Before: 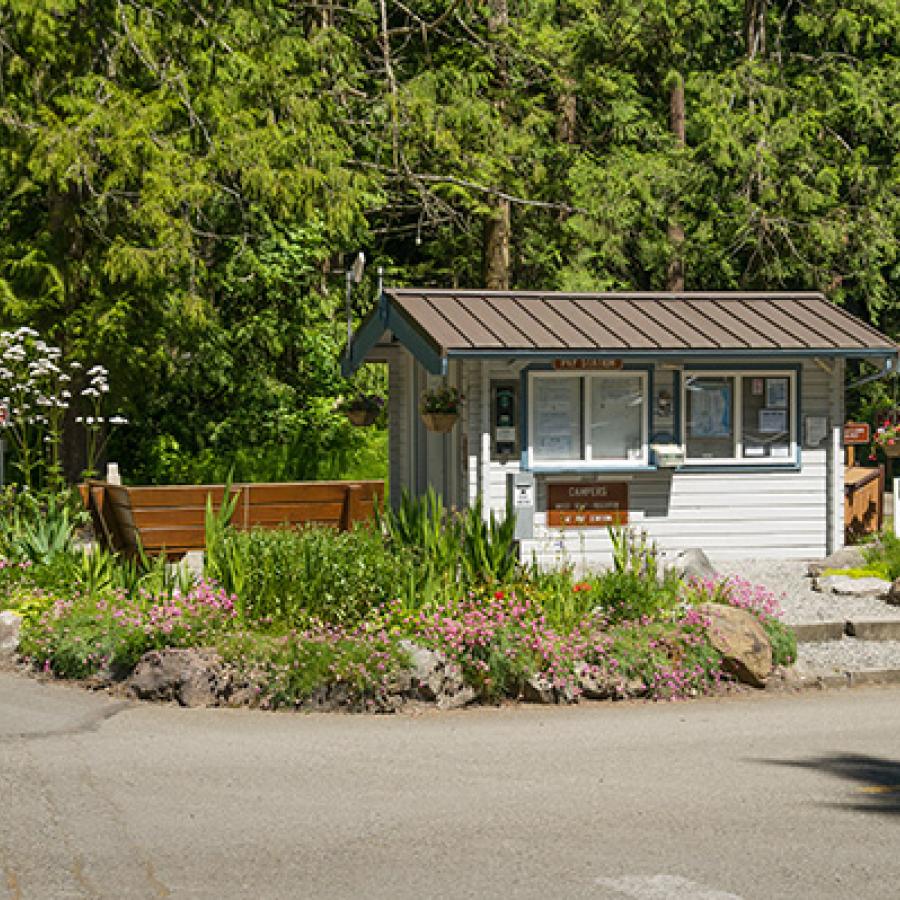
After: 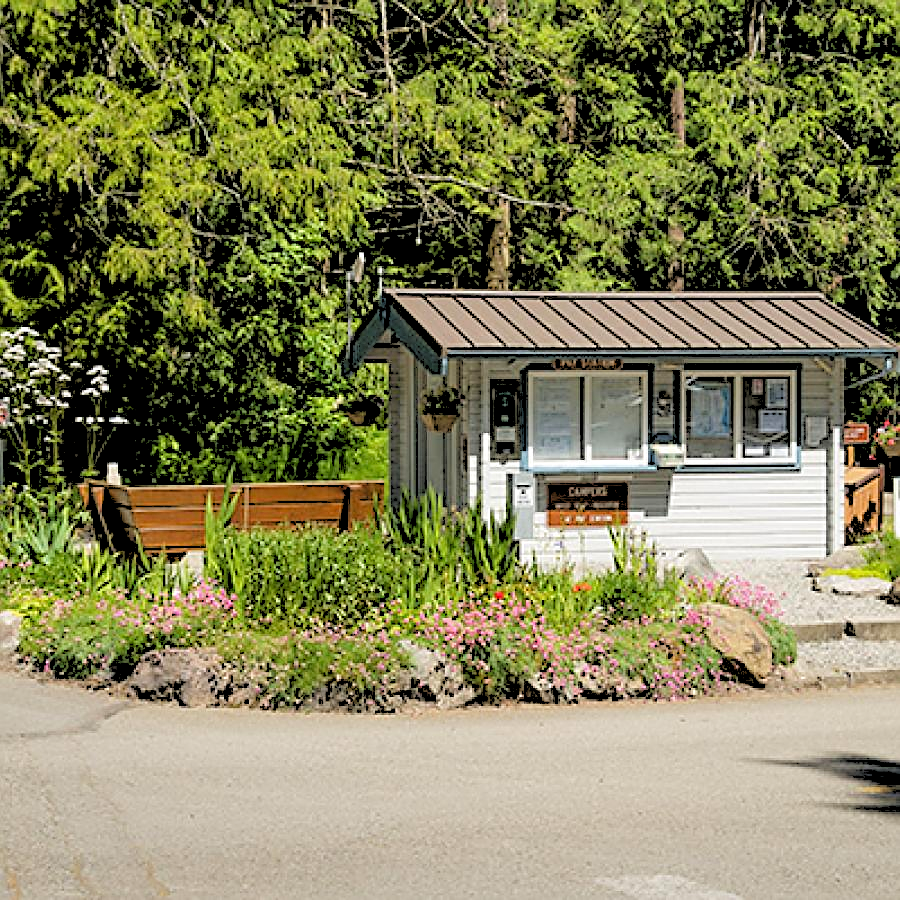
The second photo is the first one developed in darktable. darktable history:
exposure: compensate highlight preservation false
rgb levels: levels [[0.027, 0.429, 0.996], [0, 0.5, 1], [0, 0.5, 1]]
sharpen: on, module defaults
